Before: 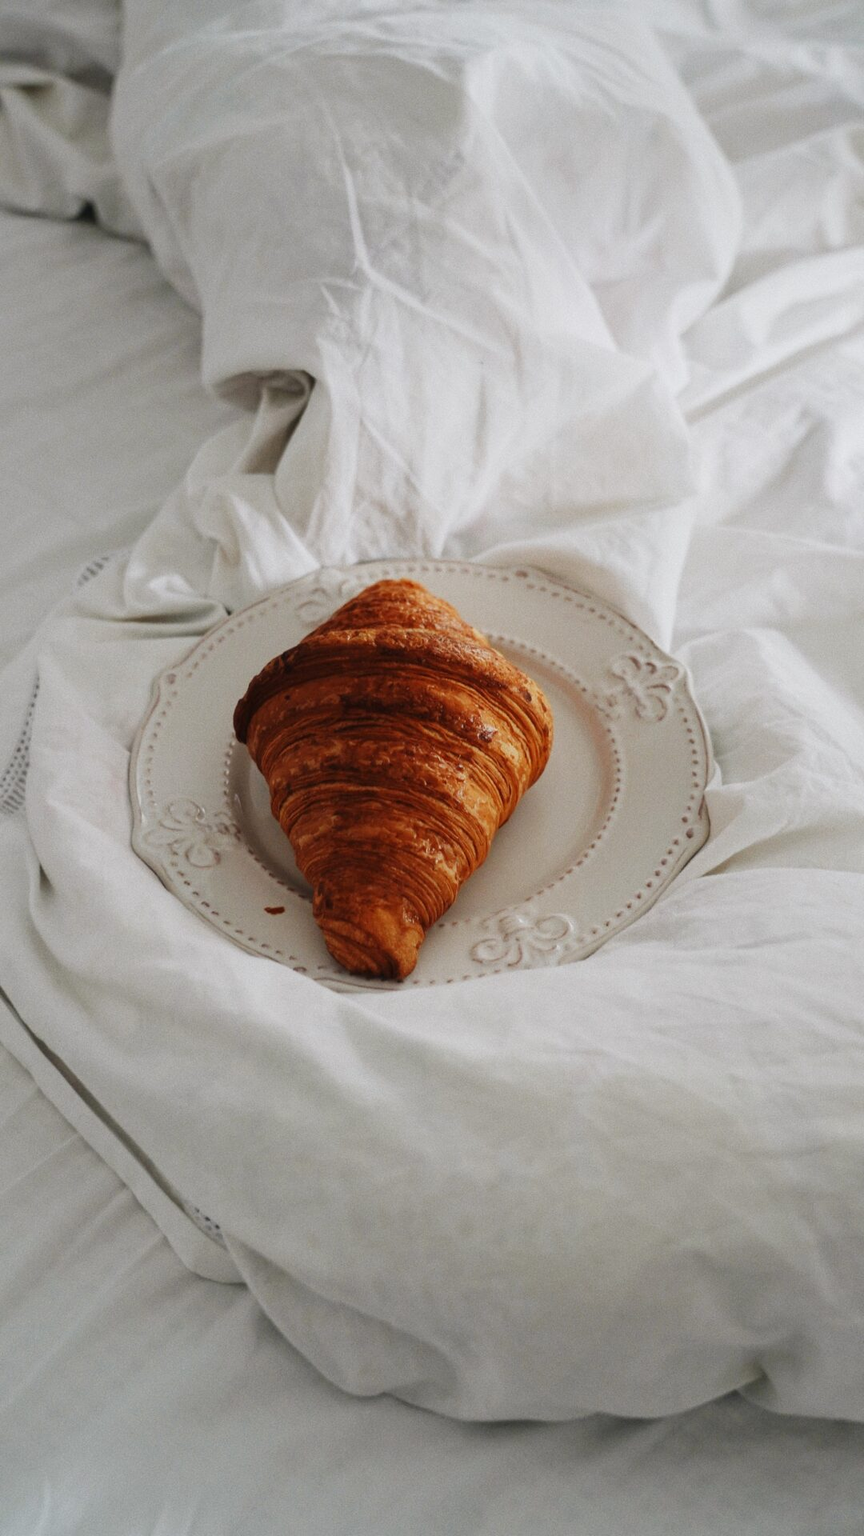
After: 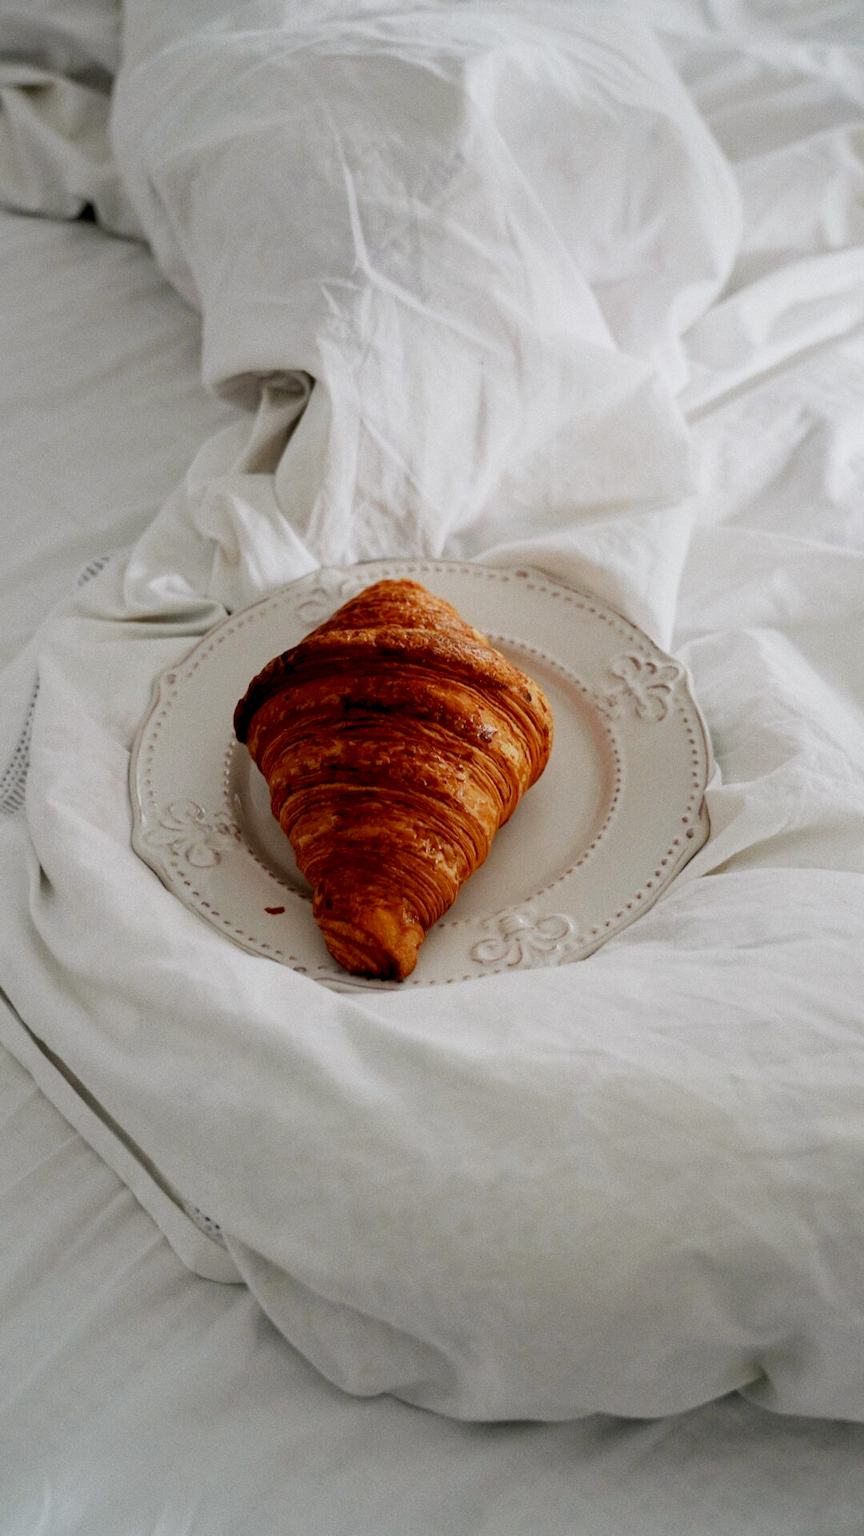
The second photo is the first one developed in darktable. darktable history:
exposure: black level correction 0.012, compensate highlight preservation false
white balance: emerald 1
